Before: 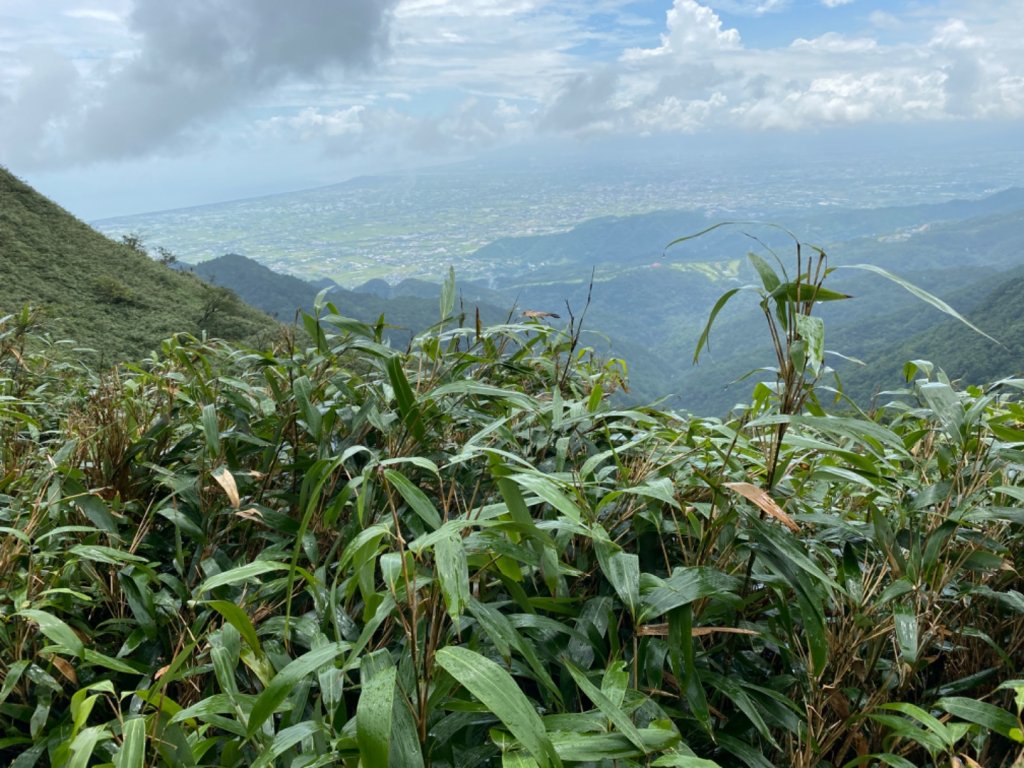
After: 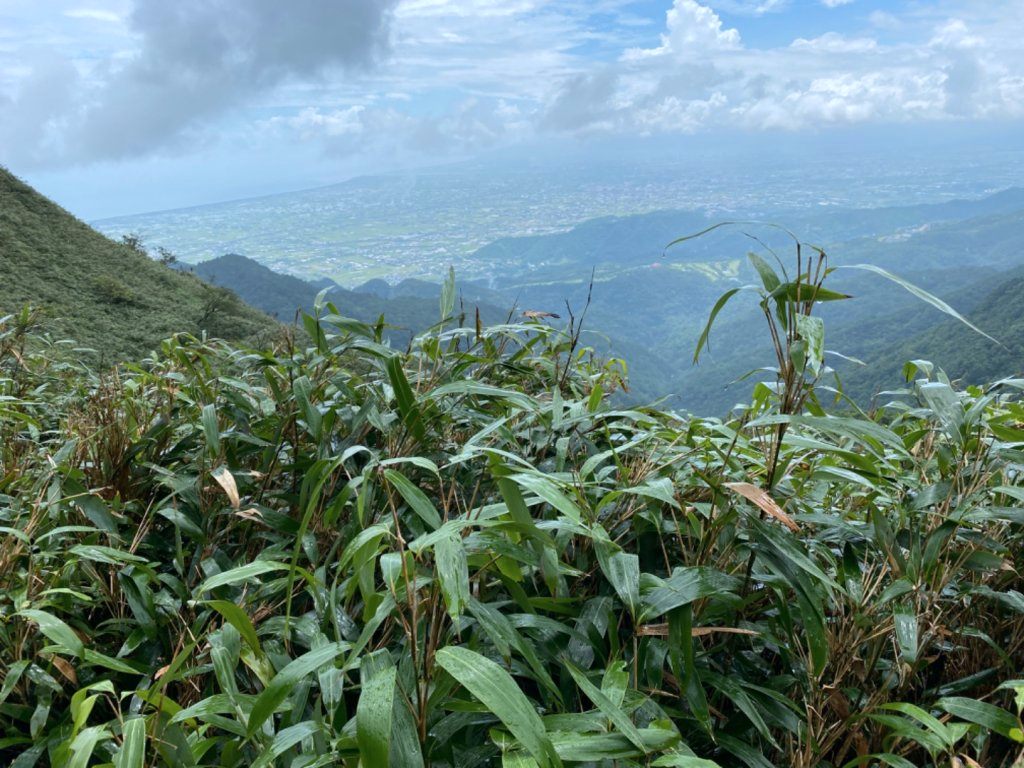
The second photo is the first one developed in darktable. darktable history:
color correction: highlights a* -0.701, highlights b* -9.13
